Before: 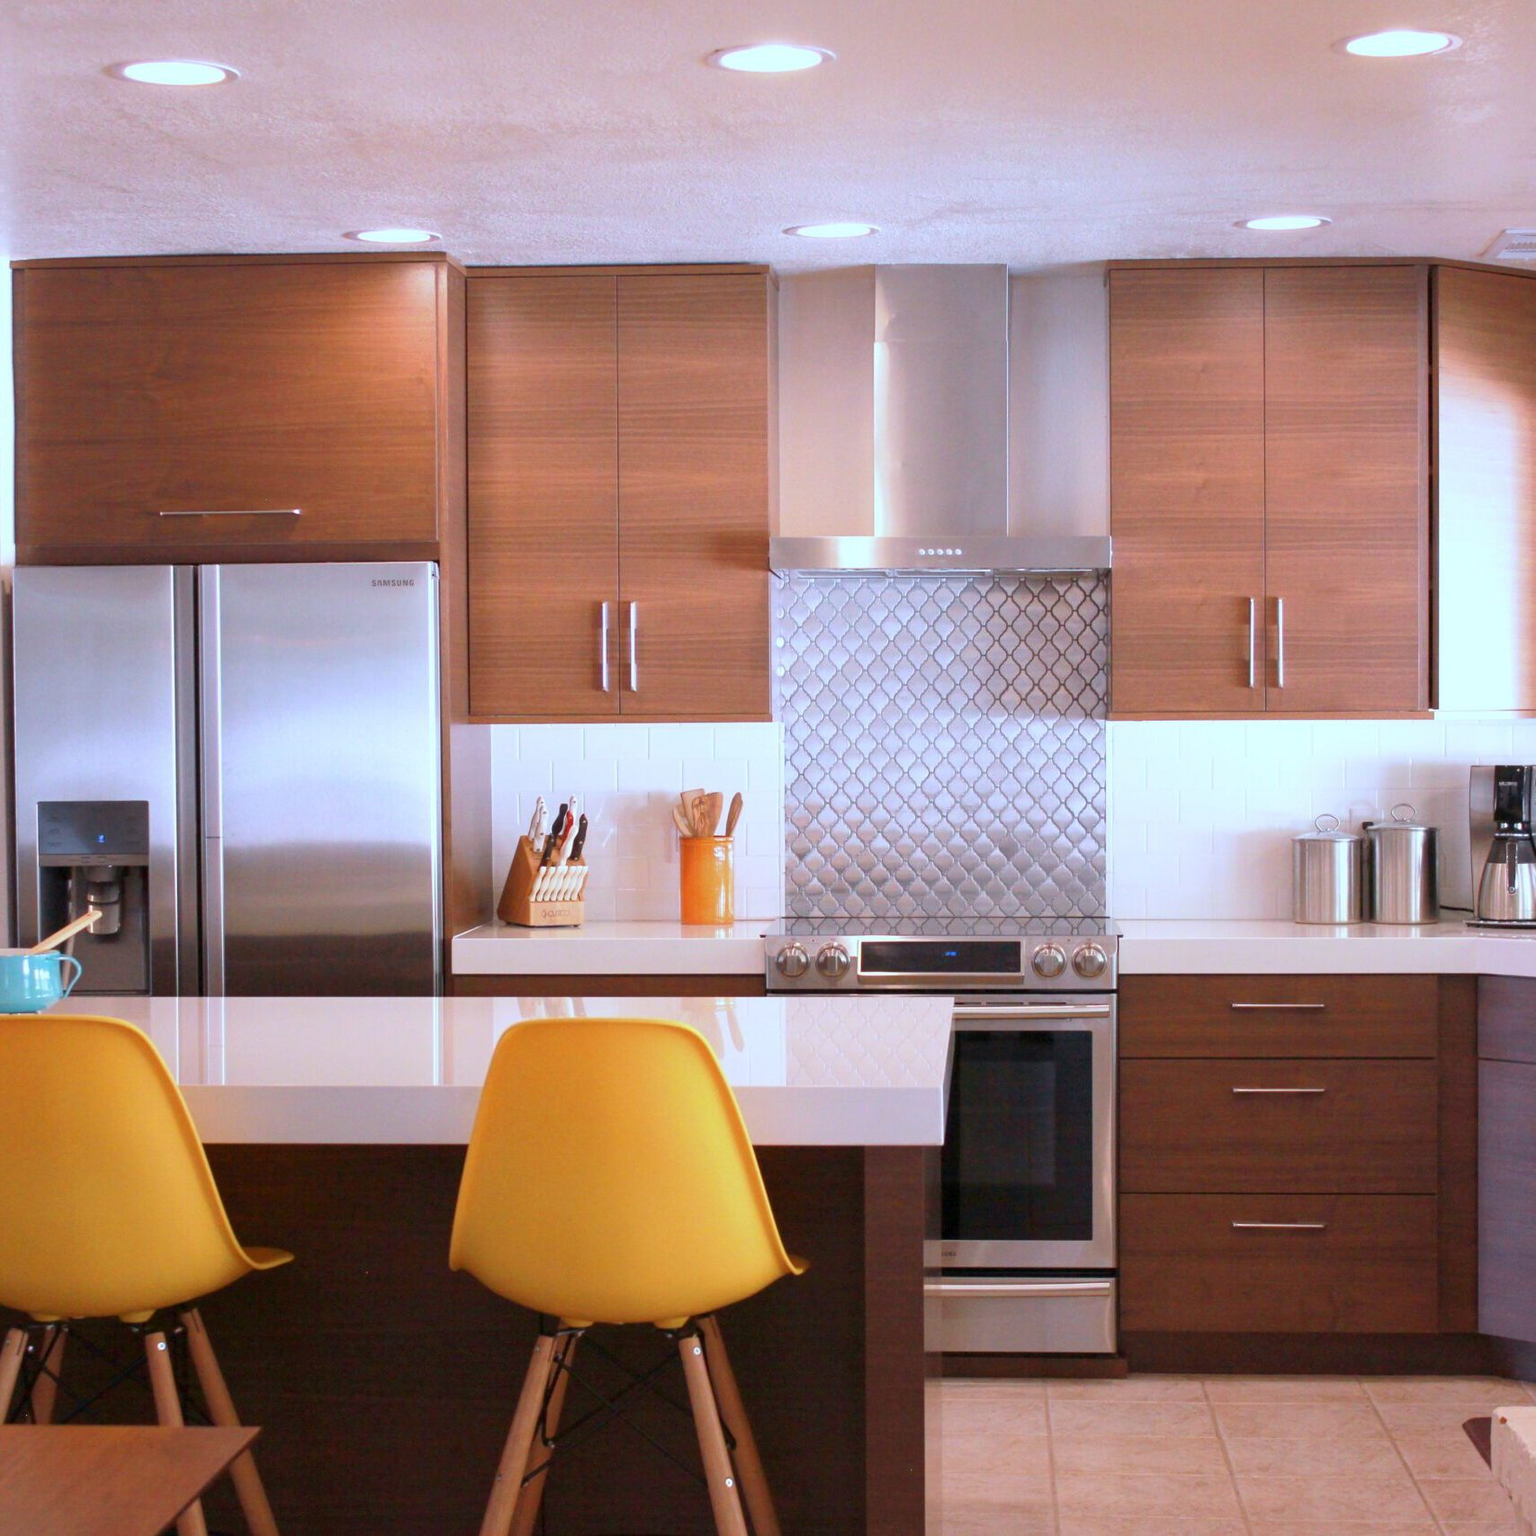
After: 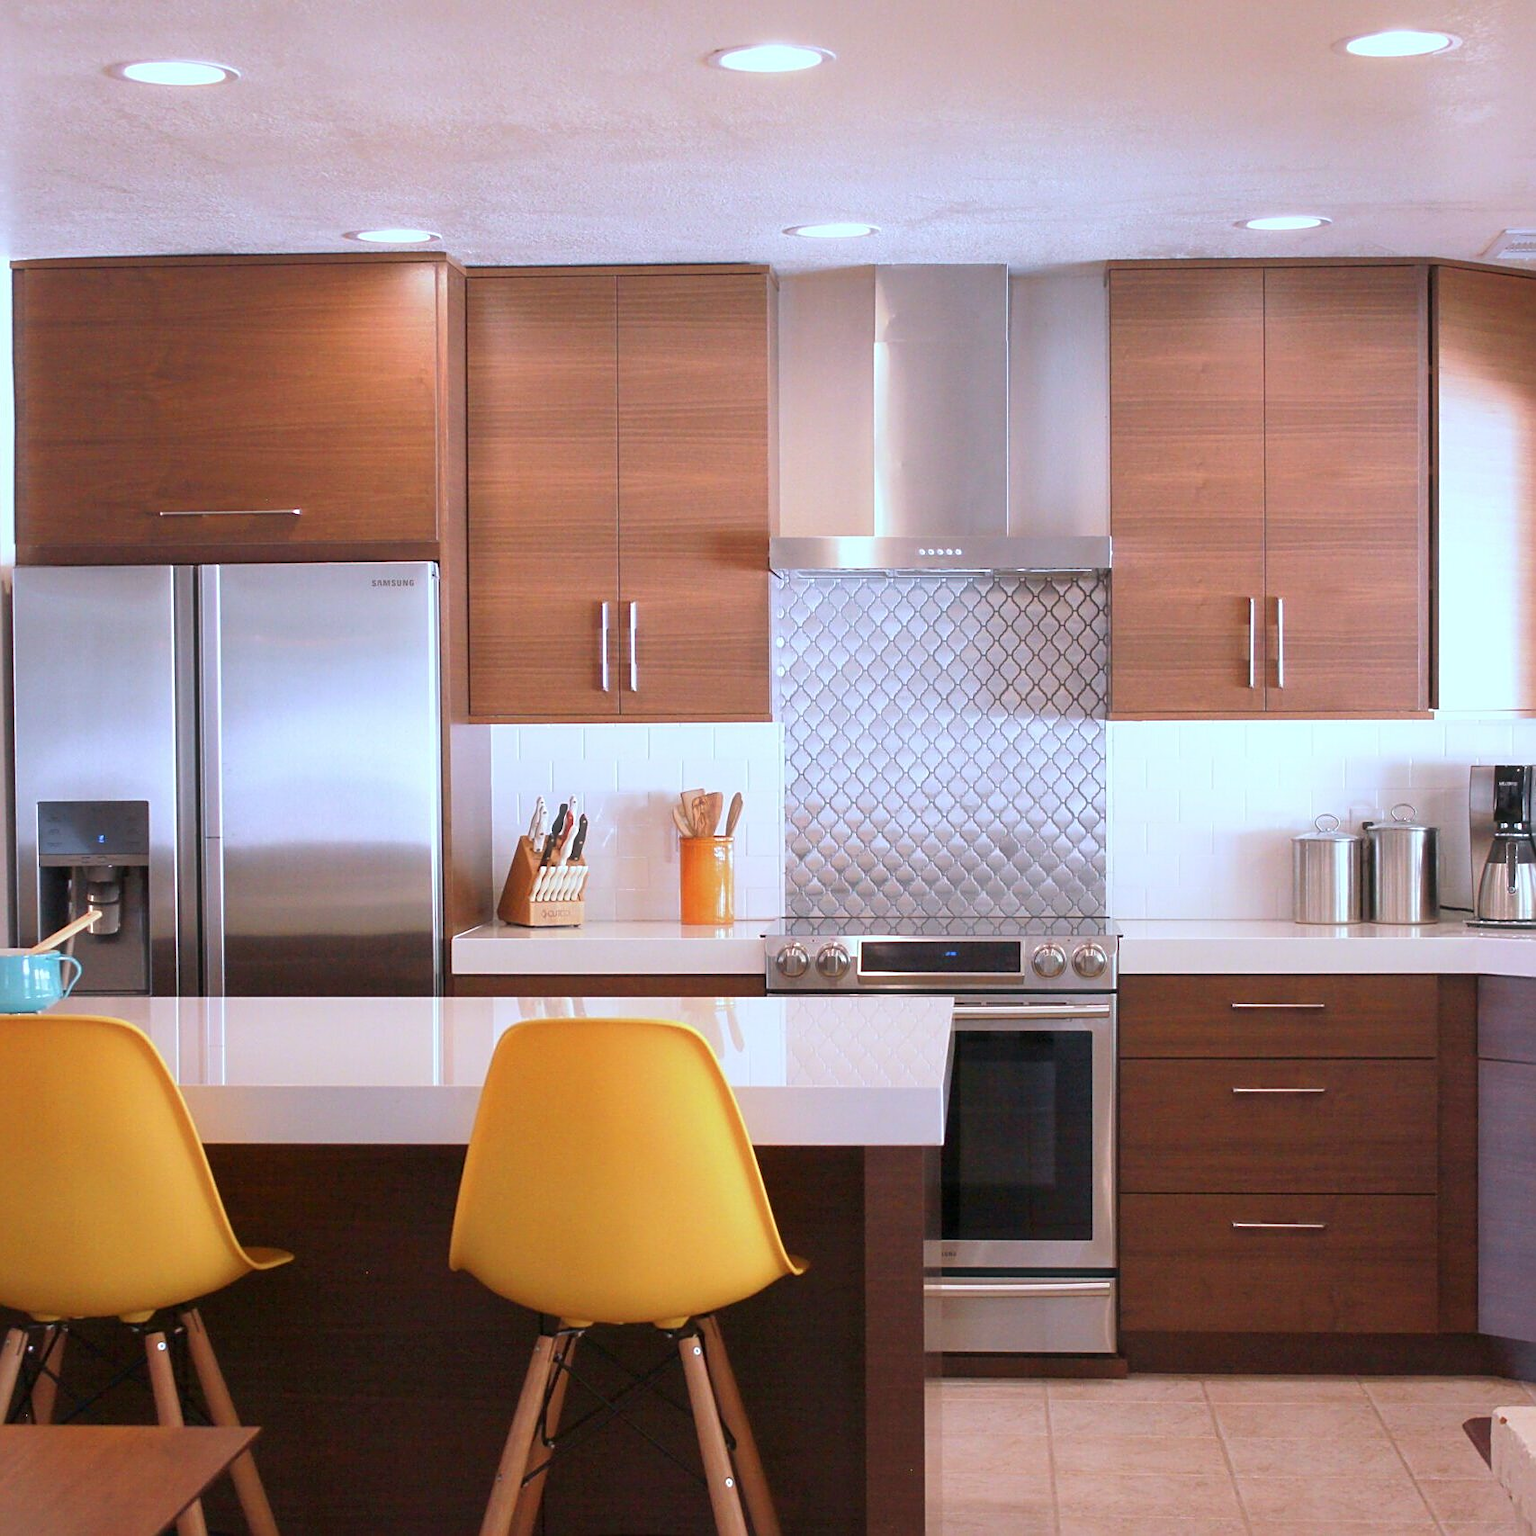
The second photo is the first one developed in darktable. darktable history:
haze removal: strength -0.1, adaptive false
sharpen: on, module defaults
